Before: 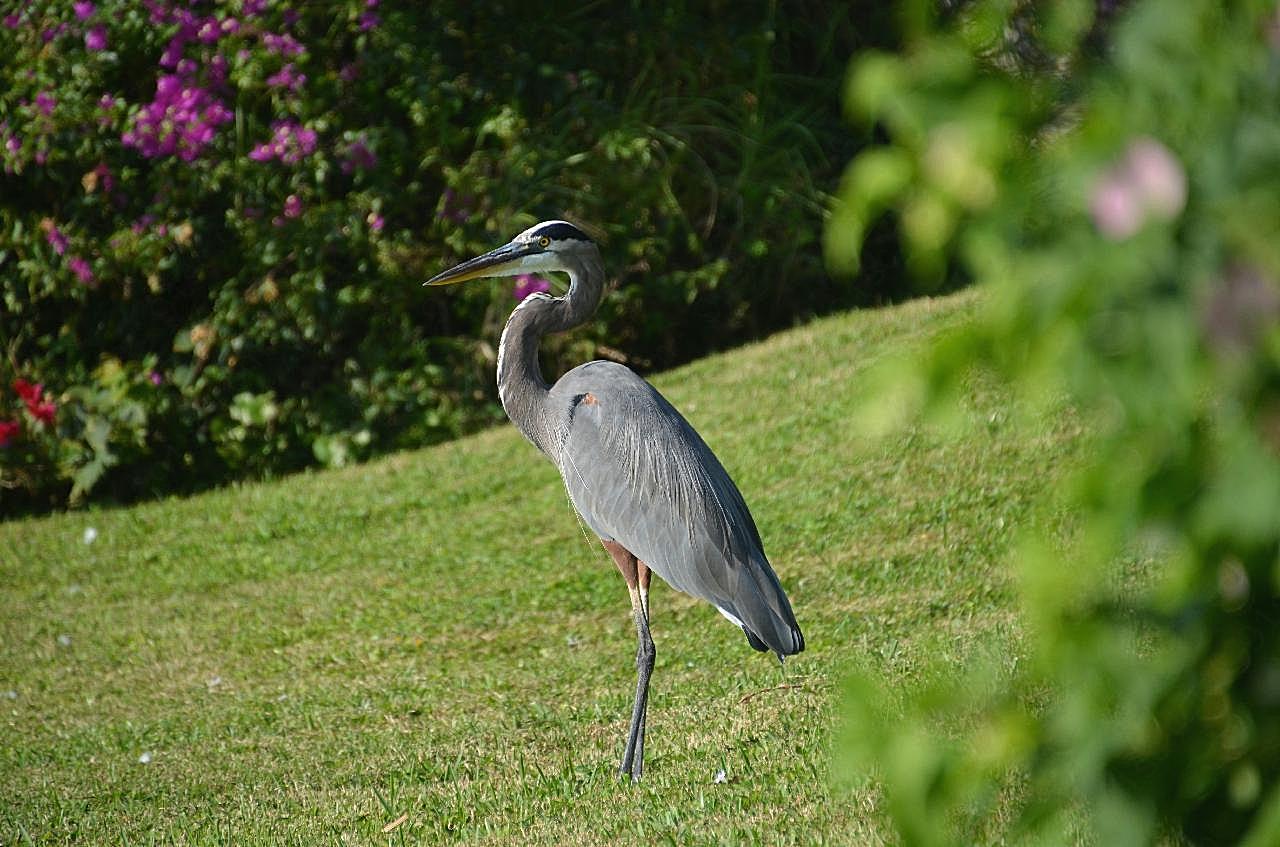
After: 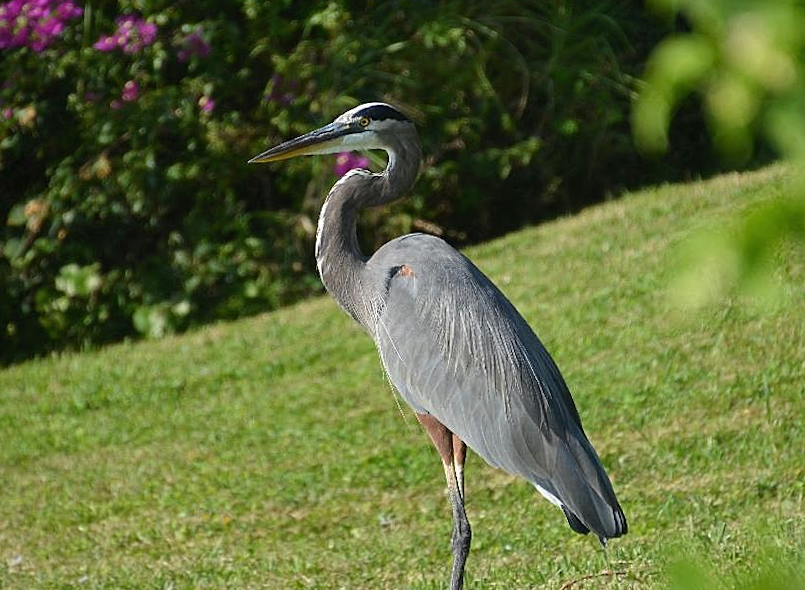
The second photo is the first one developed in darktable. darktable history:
rotate and perspective: rotation 0.128°, lens shift (vertical) -0.181, lens shift (horizontal) -0.044, shear 0.001, automatic cropping off
crop: left 16.202%, top 11.208%, right 26.045%, bottom 20.557%
